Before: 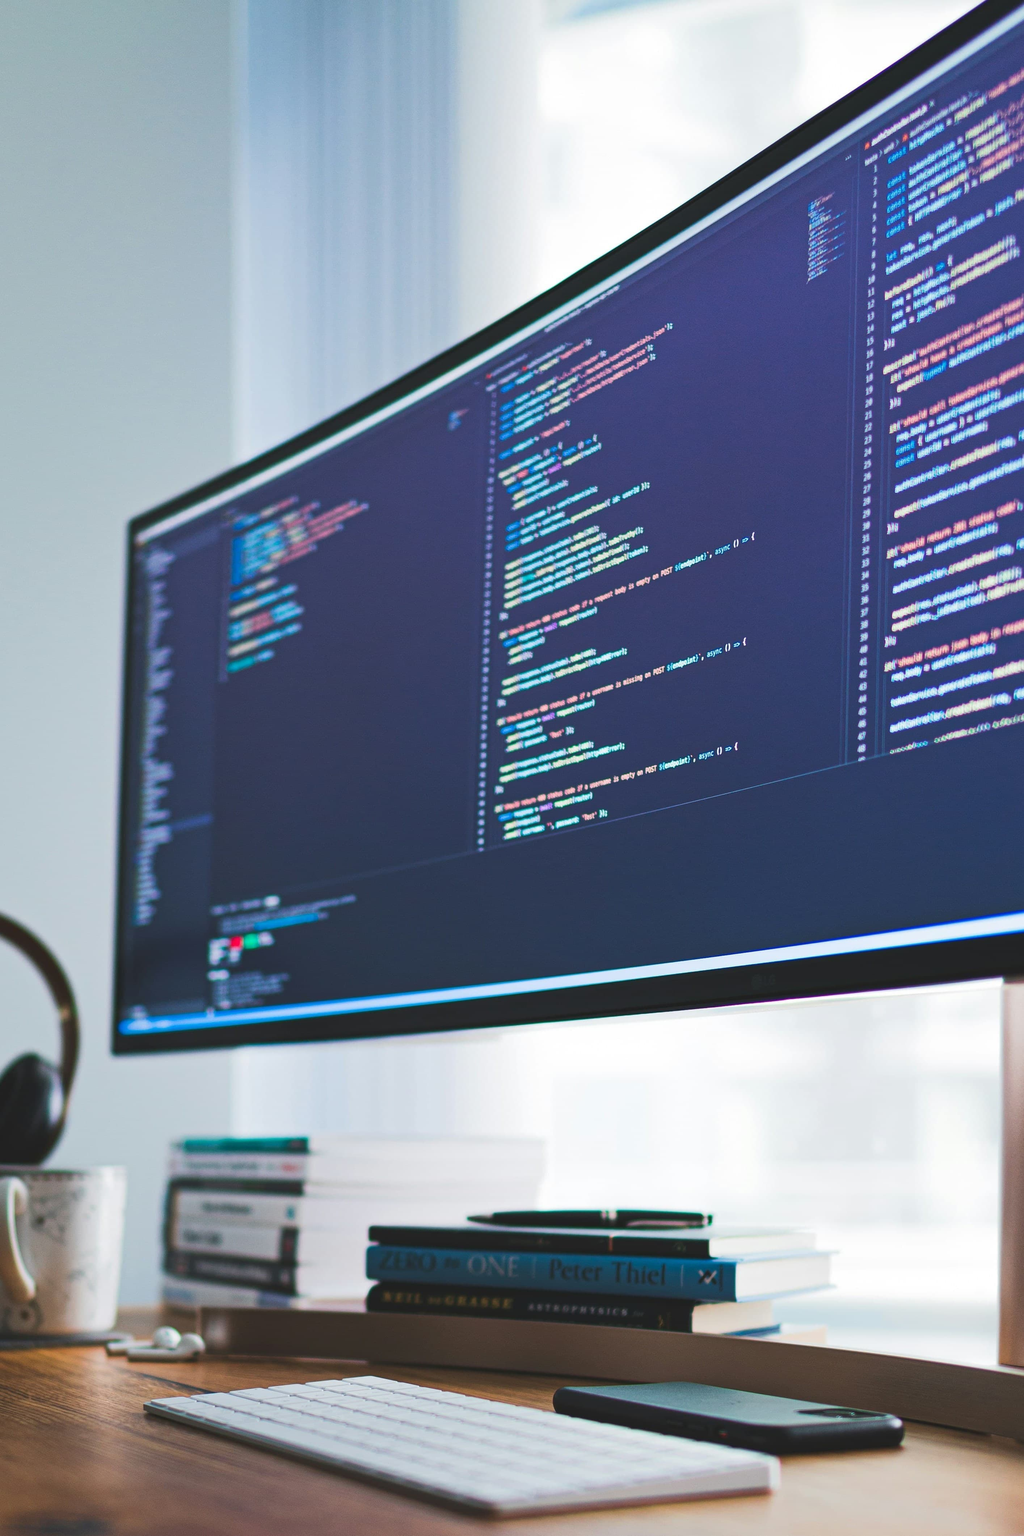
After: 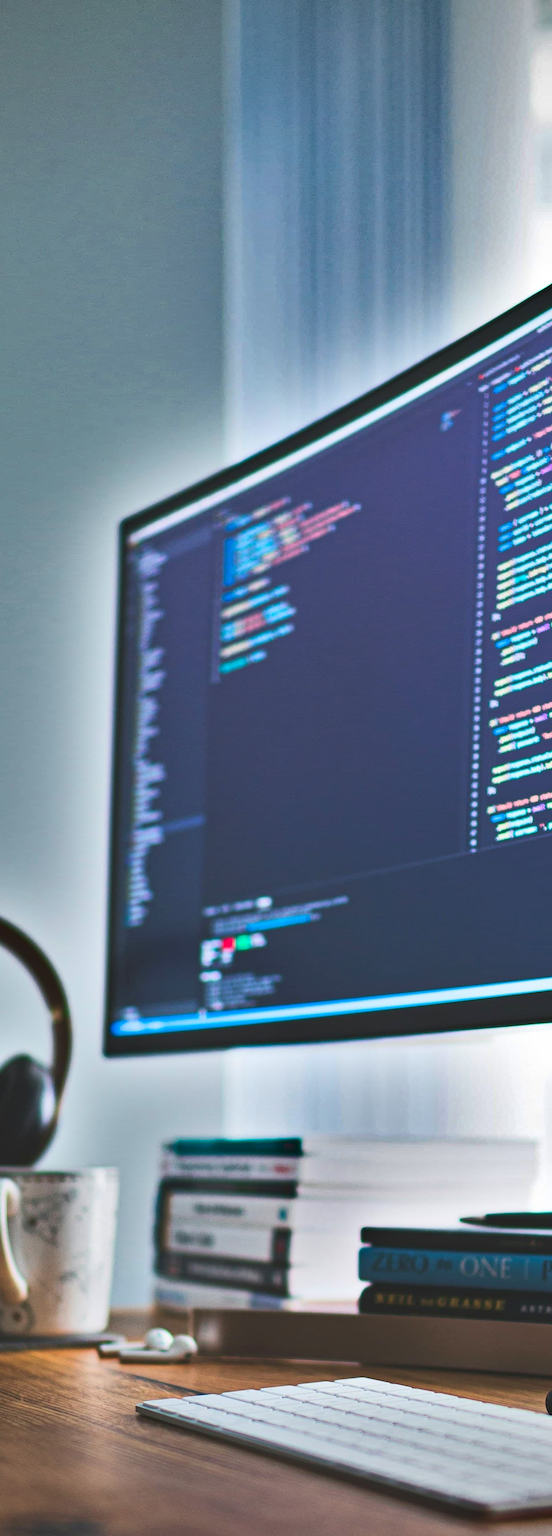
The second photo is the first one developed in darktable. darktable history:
vignetting: center (0, 0.009)
crop: left 0.82%, right 45.279%, bottom 0.091%
contrast brightness saturation: contrast 0.201, brightness 0.153, saturation 0.15
shadows and highlights: shadows 18.33, highlights -83.27, soften with gaussian
